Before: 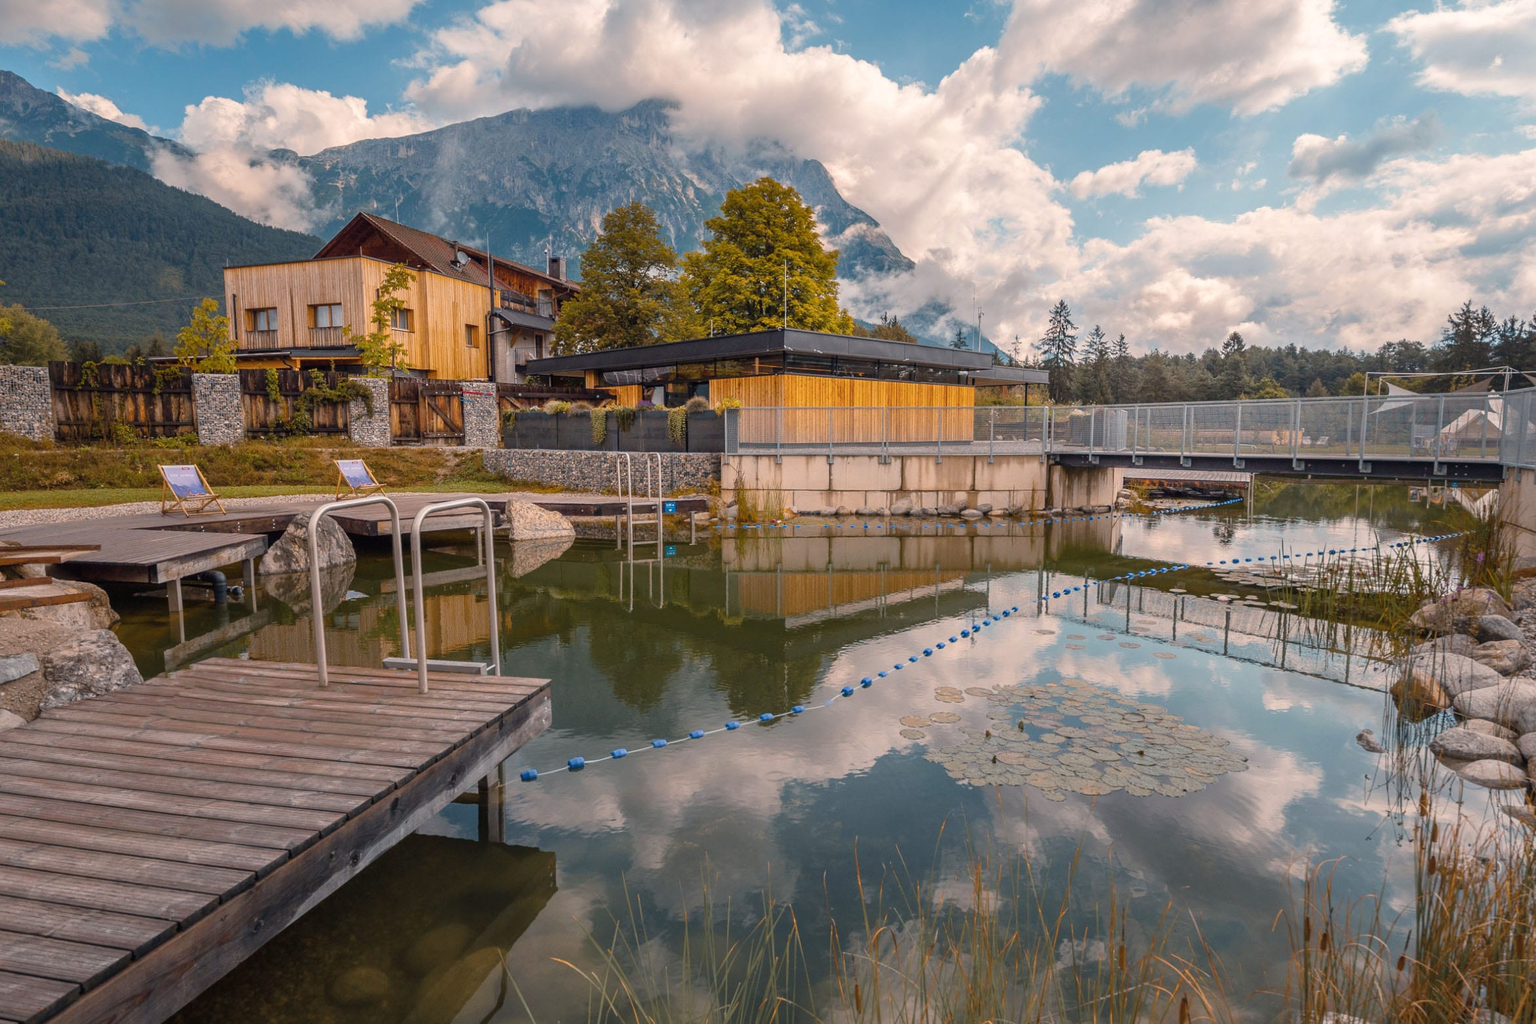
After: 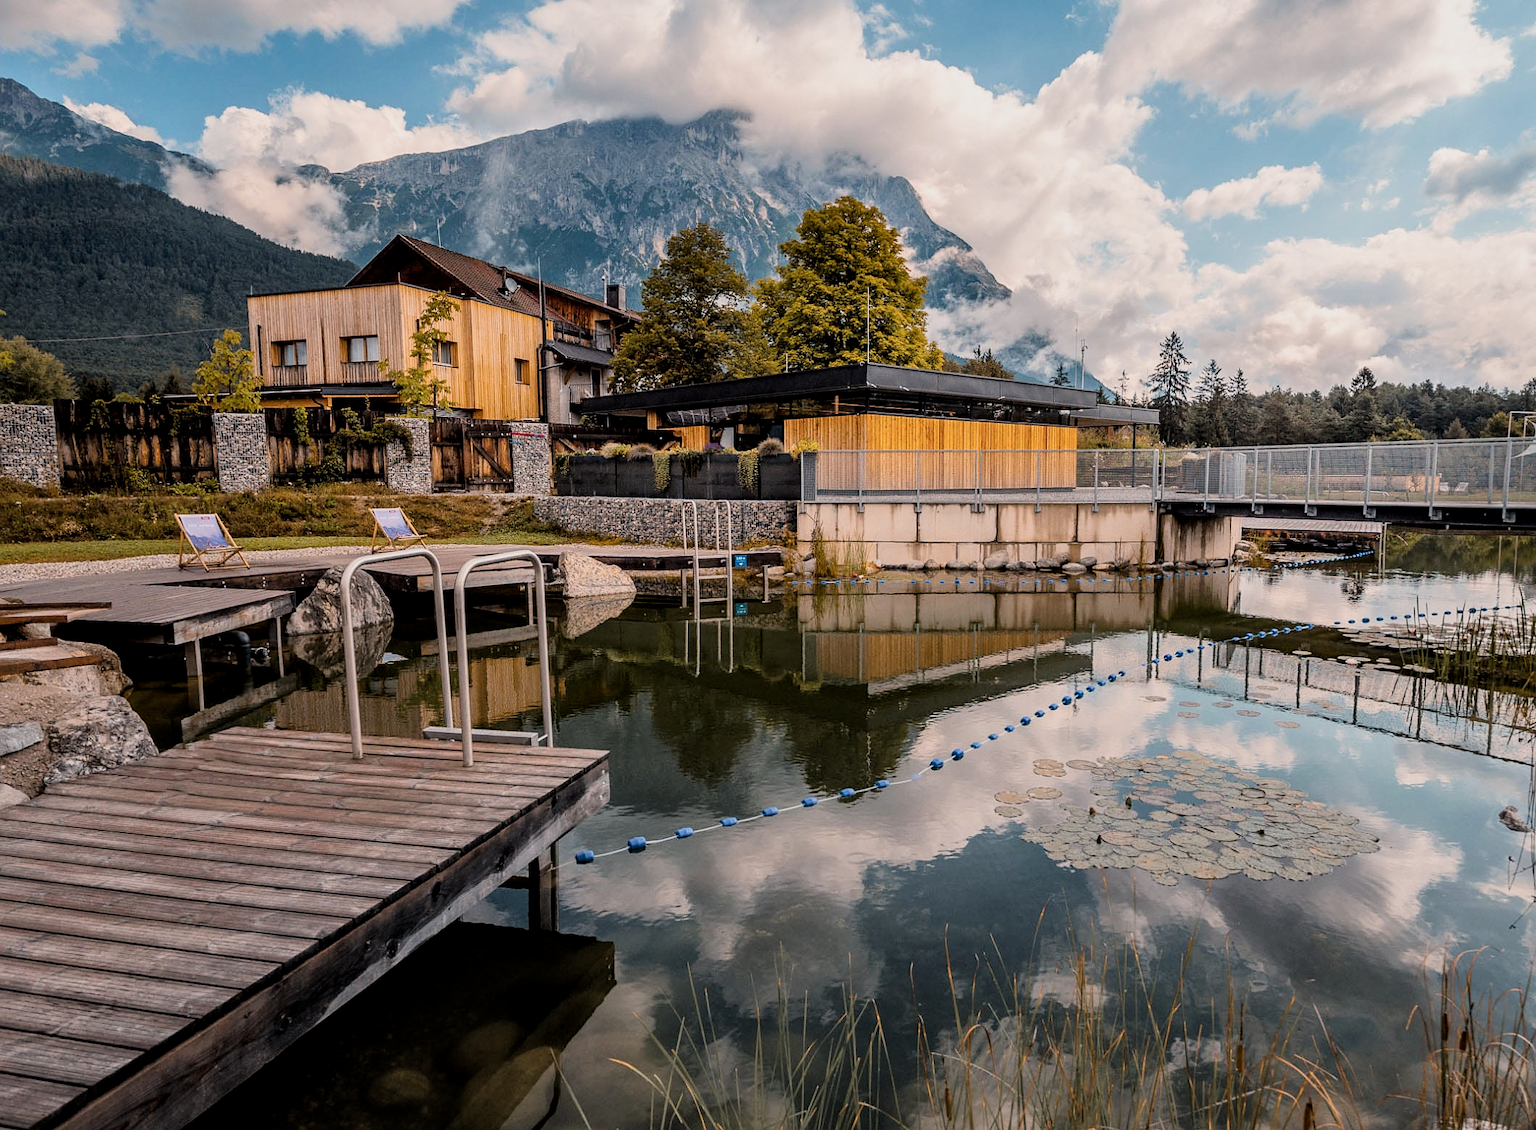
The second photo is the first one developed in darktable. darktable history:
local contrast: mode bilateral grid, contrast 20, coarseness 50, detail 120%, midtone range 0.2
crop: right 9.508%, bottom 0.025%
sharpen: radius 1.016
filmic rgb: black relative exposure -5.13 EV, white relative exposure 3.96 EV, hardness 2.9, contrast 1.408, highlights saturation mix -31.23%
